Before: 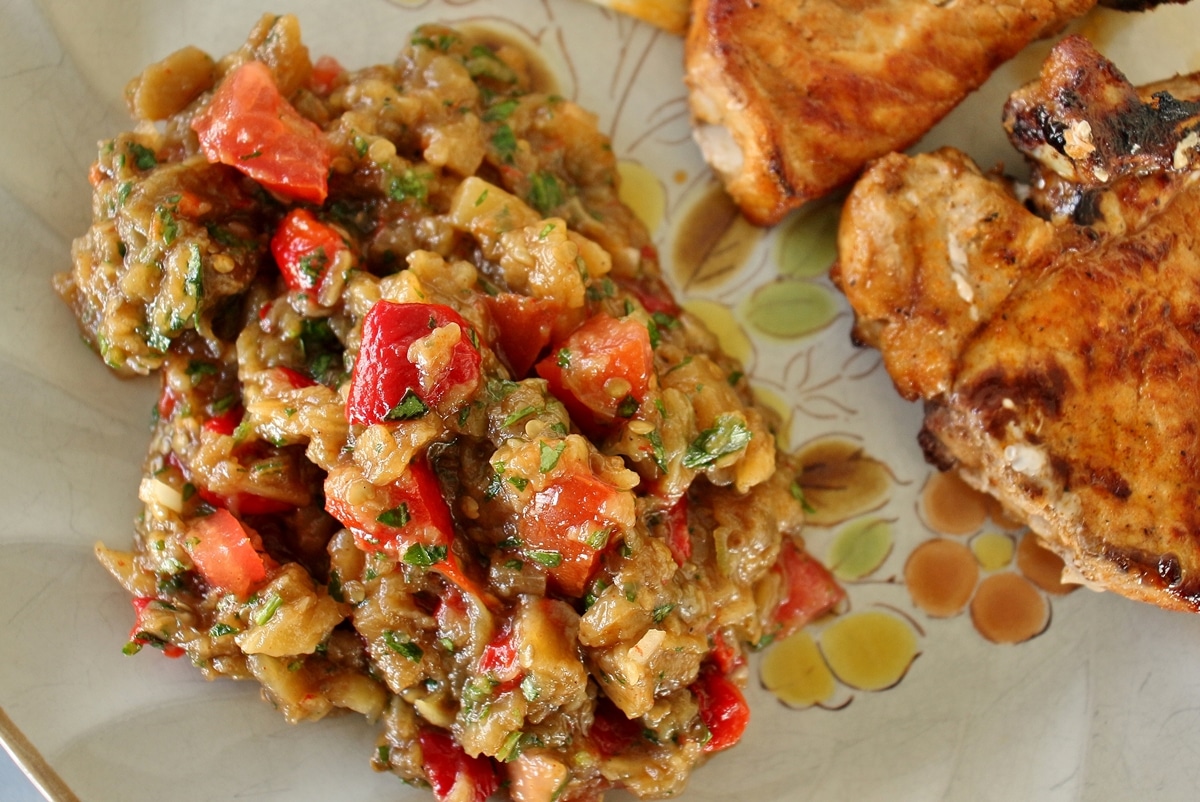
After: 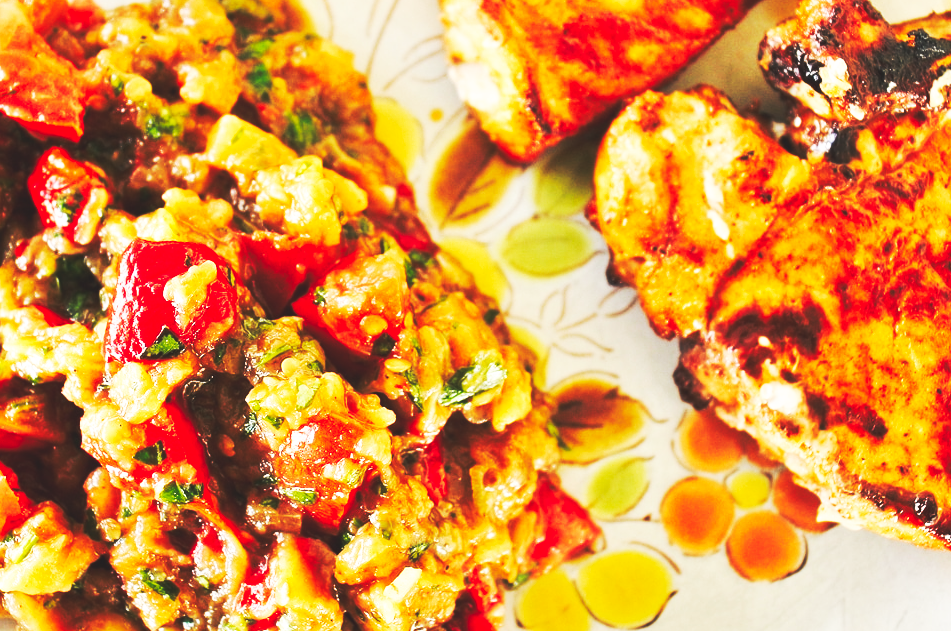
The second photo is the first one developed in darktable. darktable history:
crop and rotate: left 20.348%, top 7.845%, right 0.34%, bottom 13.425%
base curve: curves: ch0 [(0, 0.015) (0.085, 0.116) (0.134, 0.298) (0.19, 0.545) (0.296, 0.764) (0.599, 0.982) (1, 1)], preserve colors none
